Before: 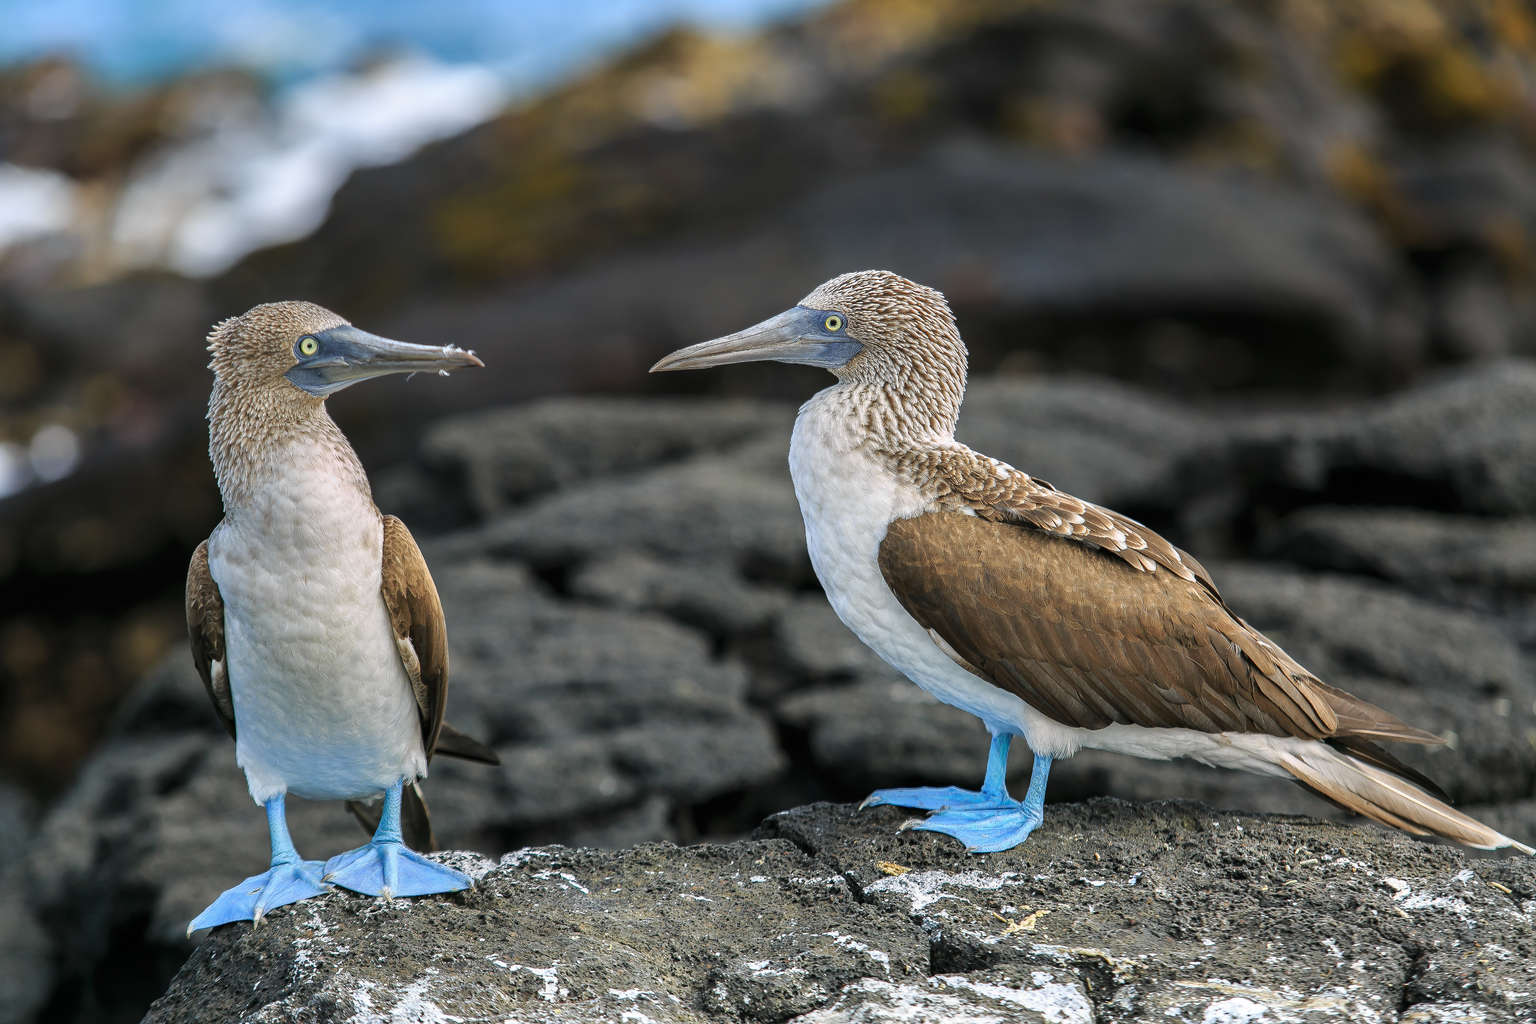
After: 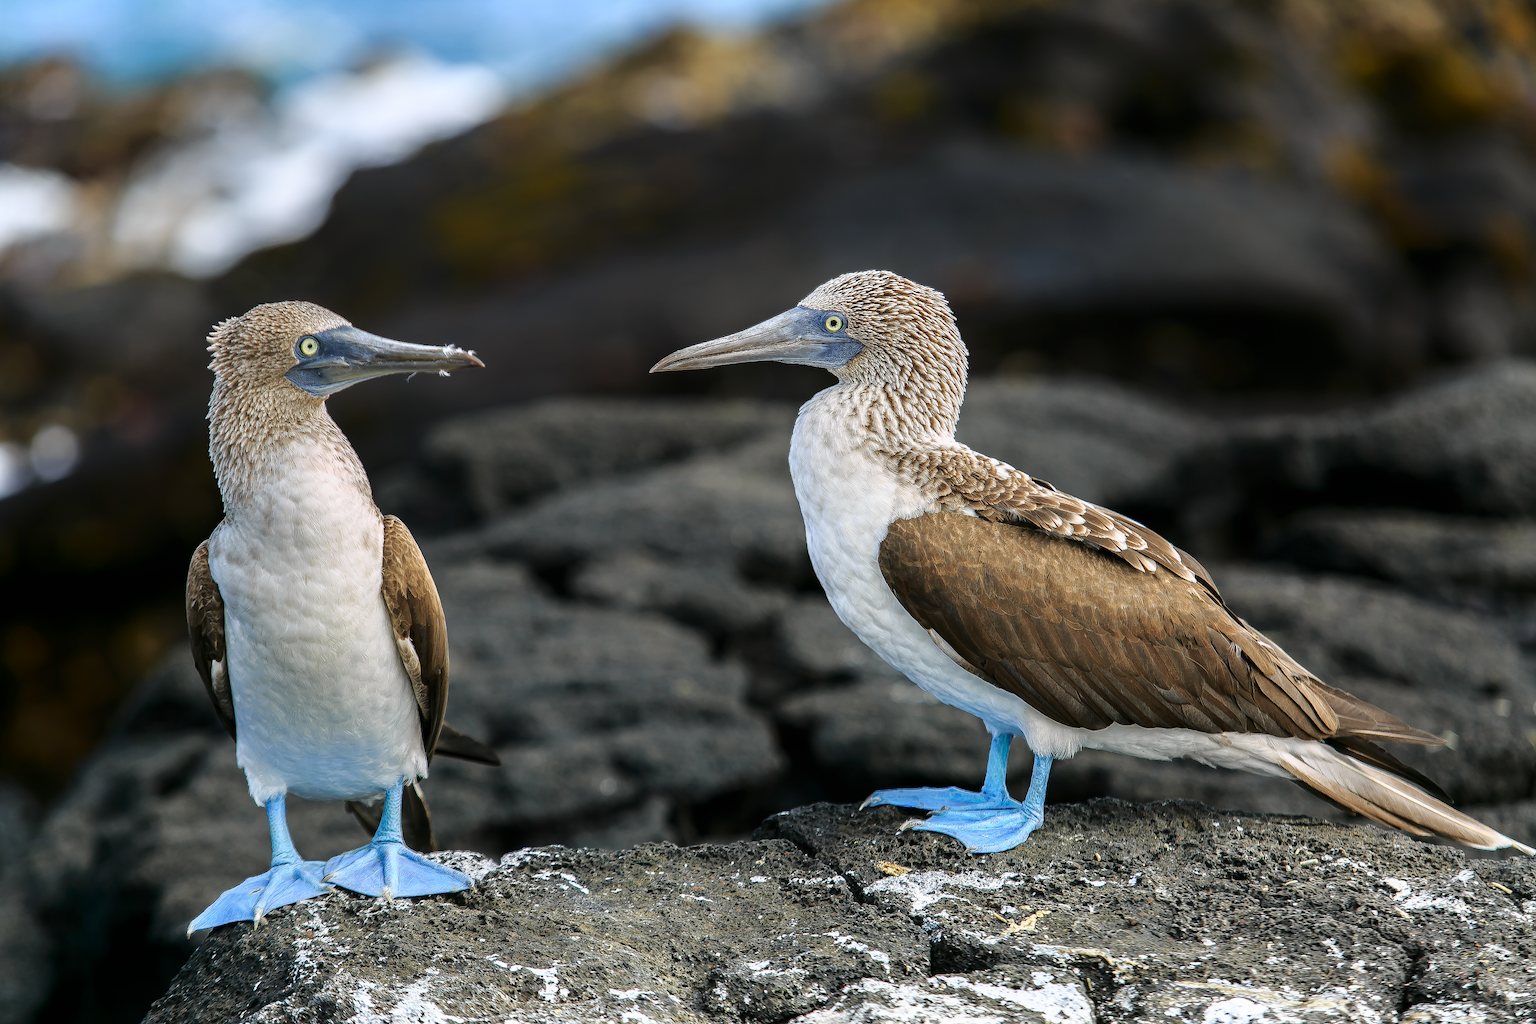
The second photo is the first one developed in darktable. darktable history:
shadows and highlights: shadows -62.22, white point adjustment -5.08, highlights 61.8
